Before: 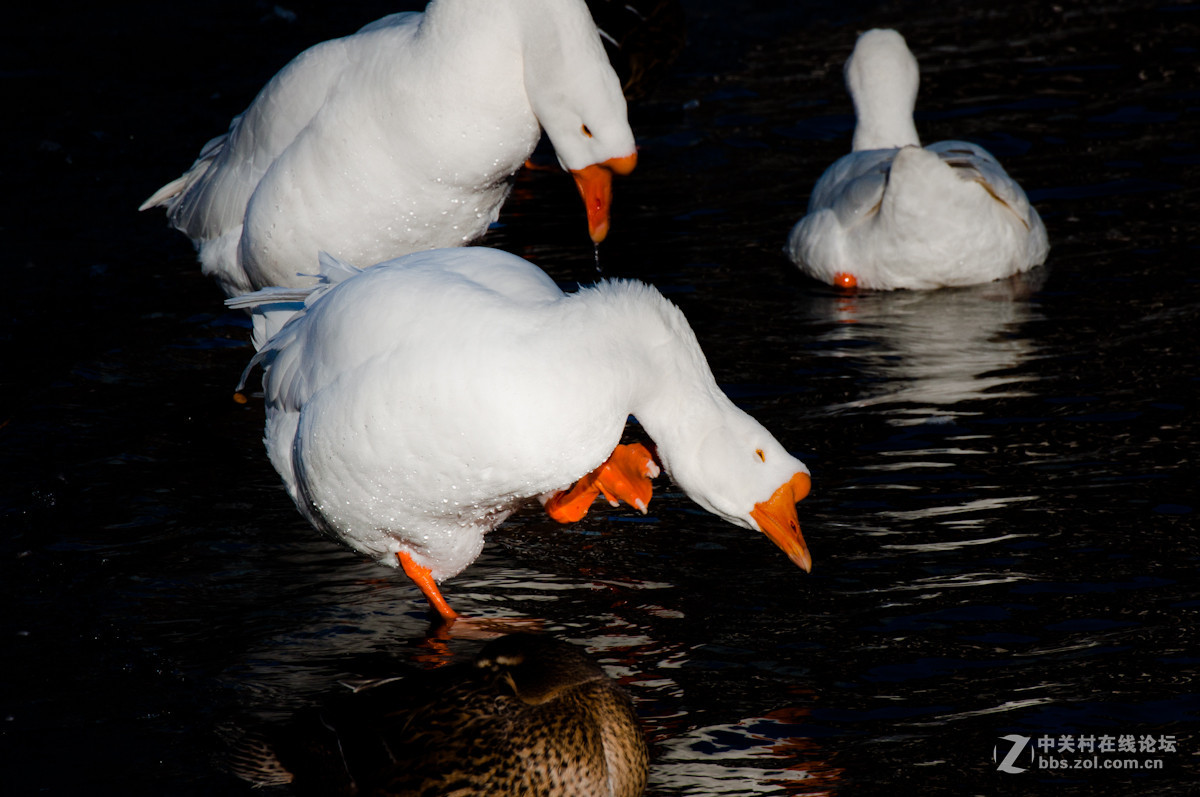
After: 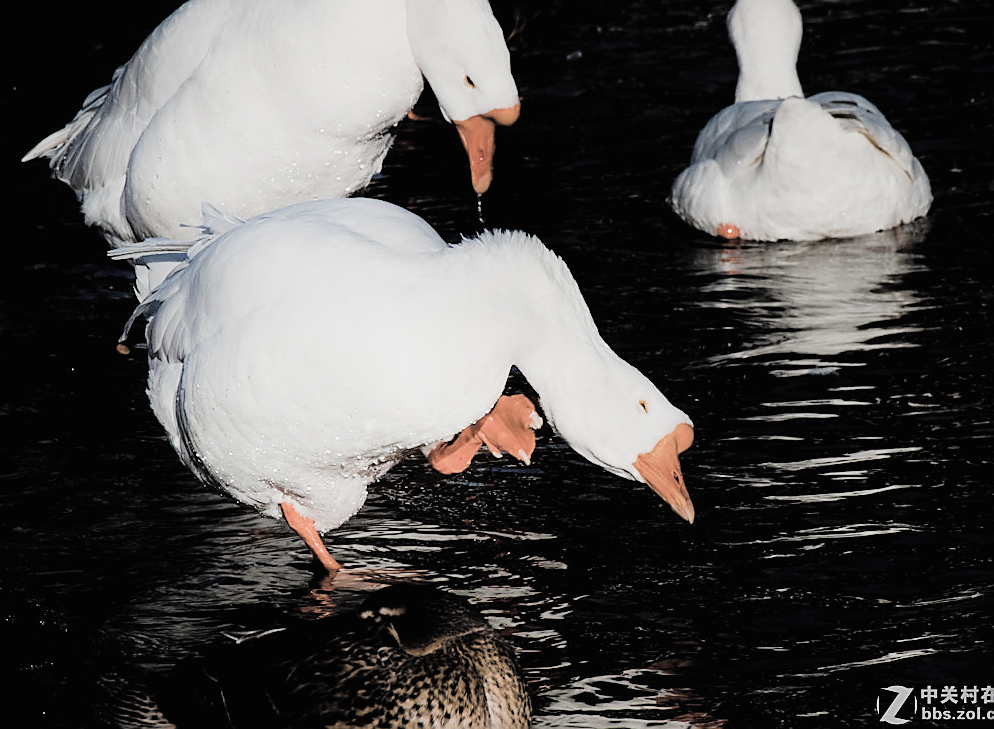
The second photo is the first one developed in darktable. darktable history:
crop: left 9.807%, top 6.259%, right 7.334%, bottom 2.177%
exposure: black level correction 0, exposure 0.7 EV, compensate highlight preservation false
sharpen: radius 1.4, amount 1.25, threshold 0.7
contrast brightness saturation: brightness 0.18, saturation -0.5
filmic rgb: black relative exposure -7.65 EV, white relative exposure 4.56 EV, hardness 3.61
